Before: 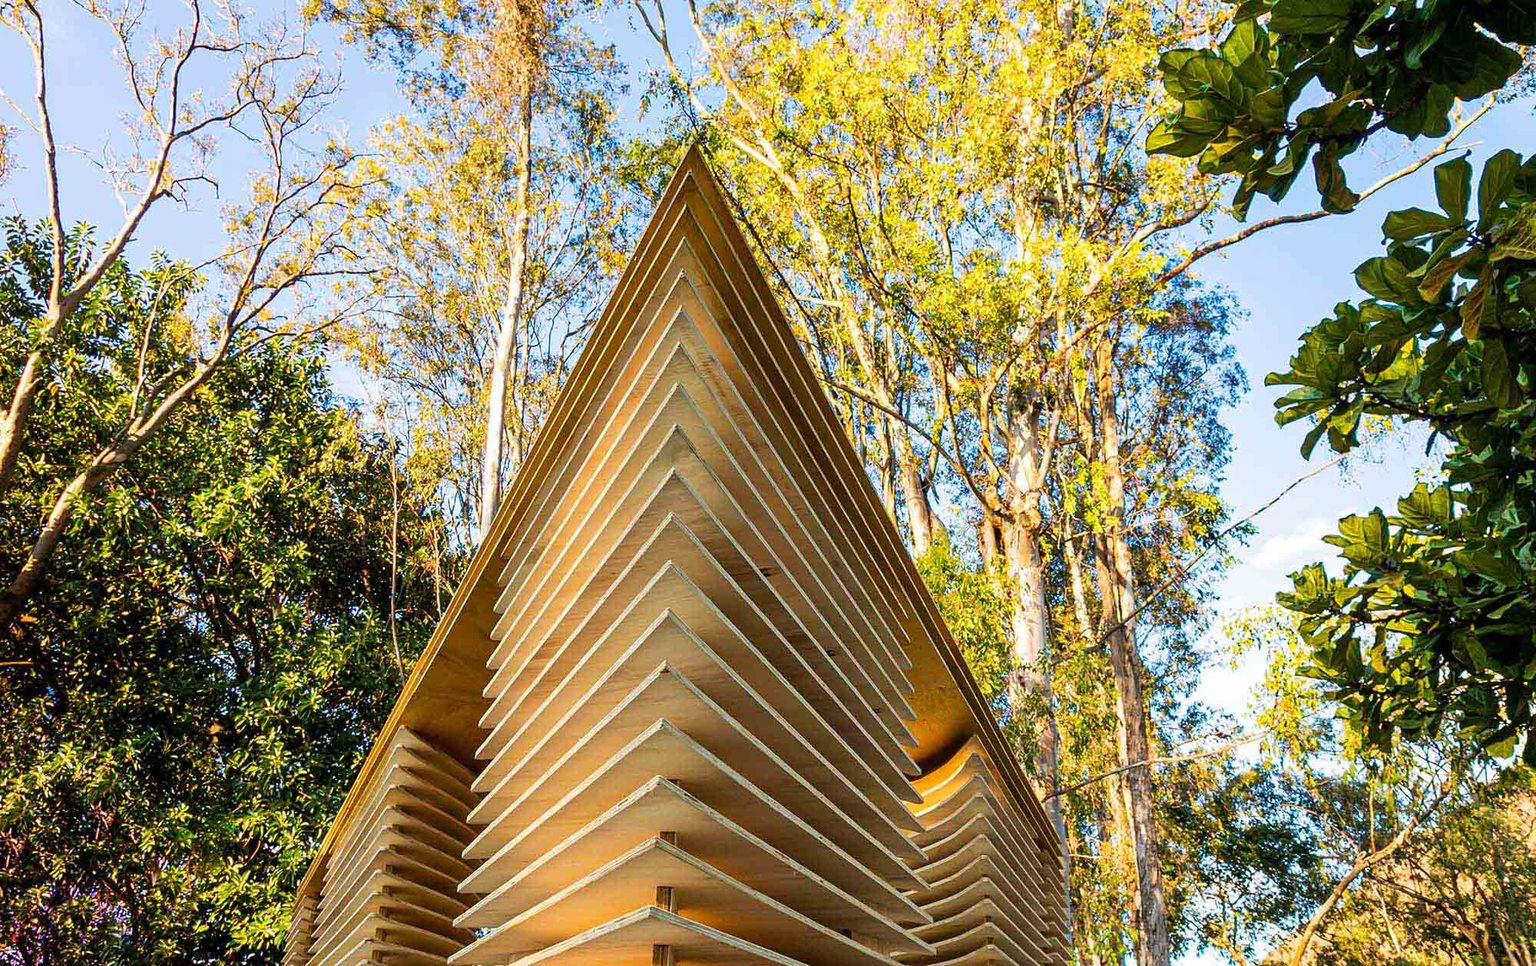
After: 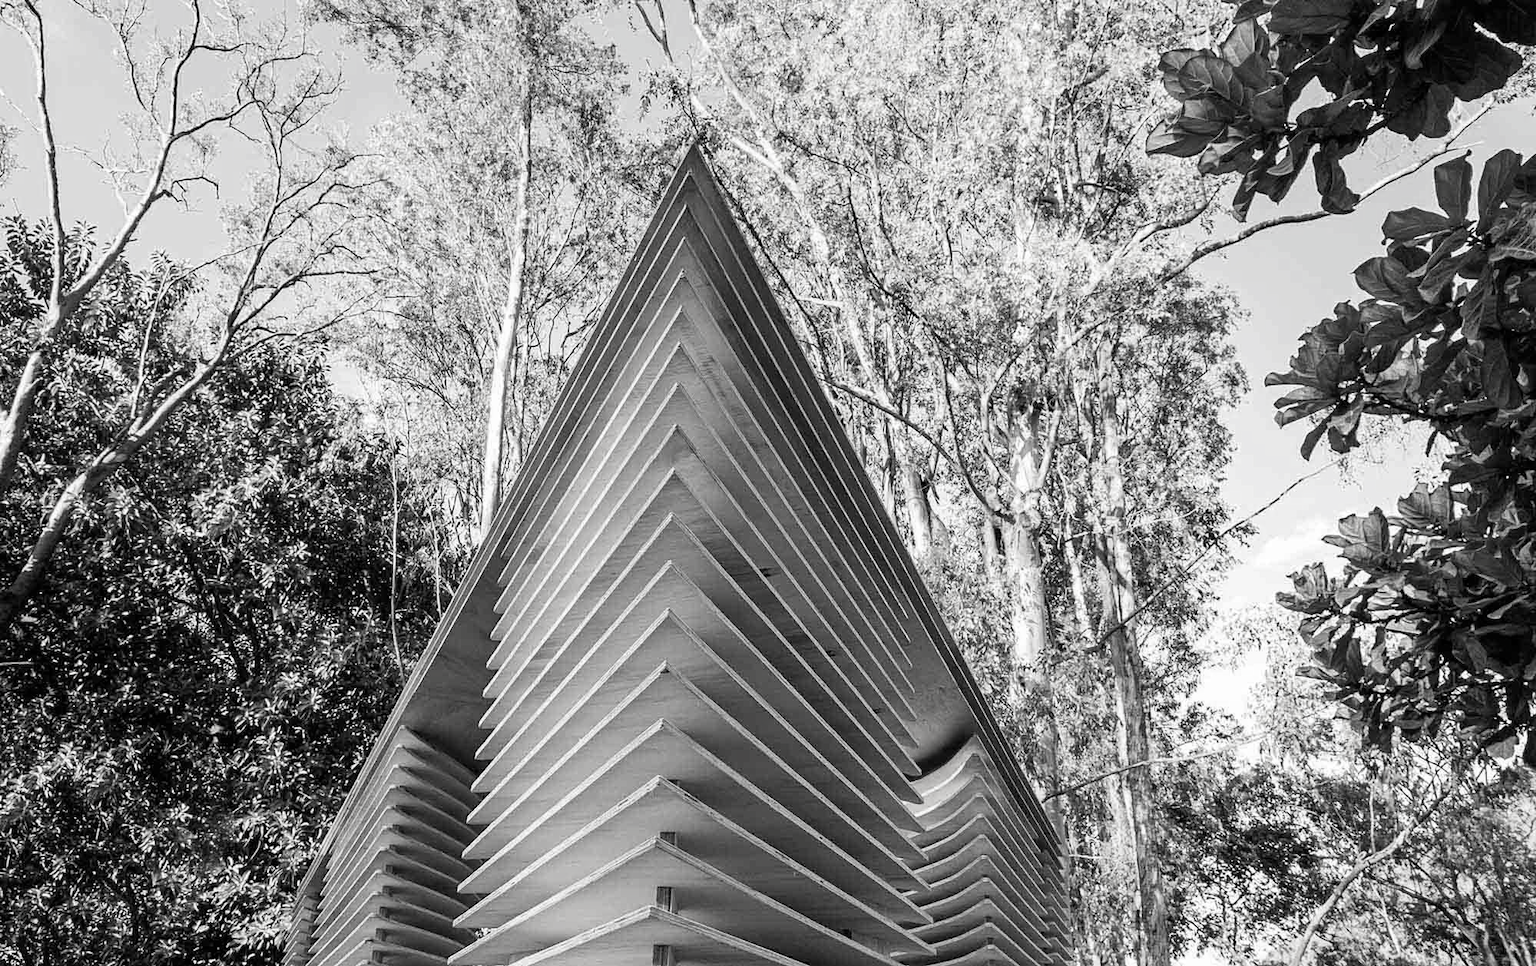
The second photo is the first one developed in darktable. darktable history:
contrast brightness saturation: saturation -0.992
haze removal: strength 0.02, distance 0.247, adaptive false
